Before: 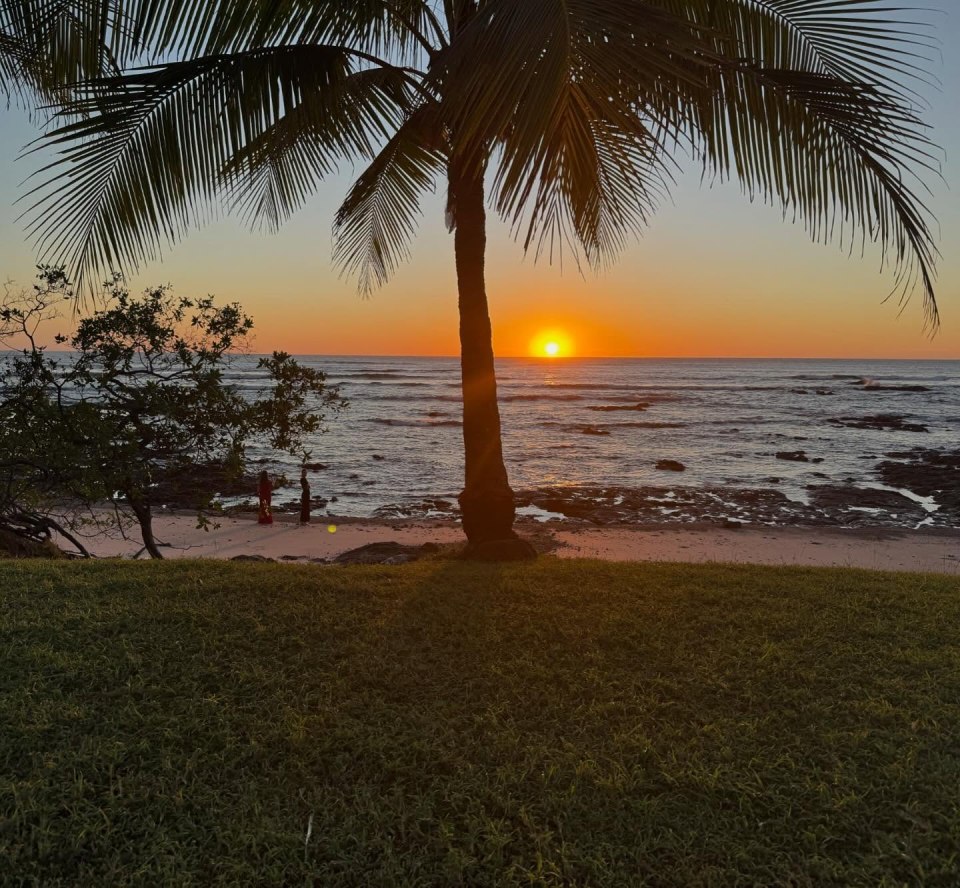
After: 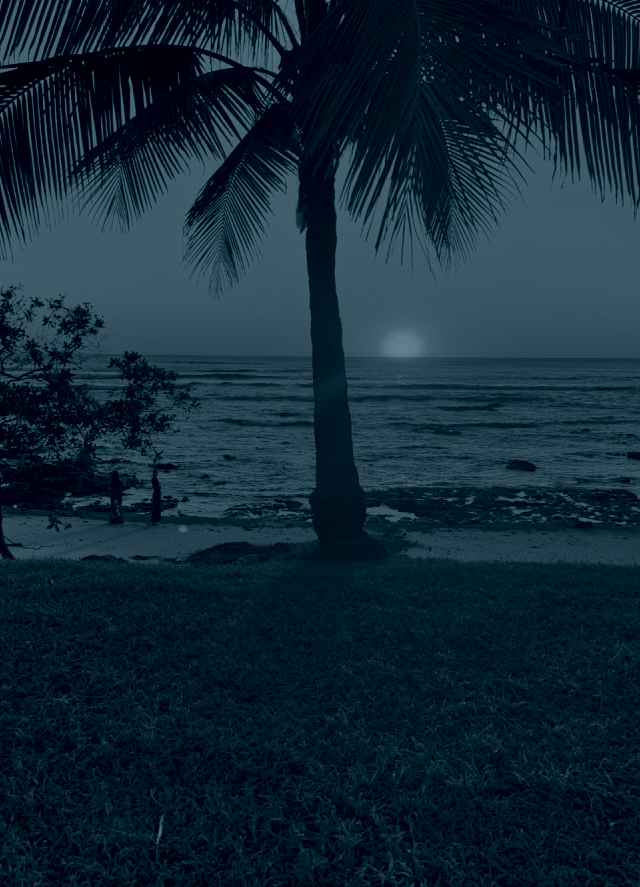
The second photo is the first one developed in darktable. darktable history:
crop and rotate: left 15.546%, right 17.787%
colorize: hue 194.4°, saturation 29%, source mix 61.75%, lightness 3.98%, version 1
color zones: curves: ch1 [(0, 0.34) (0.143, 0.164) (0.286, 0.152) (0.429, 0.176) (0.571, 0.173) (0.714, 0.188) (0.857, 0.199) (1, 0.34)]
shadows and highlights: low approximation 0.01, soften with gaussian
